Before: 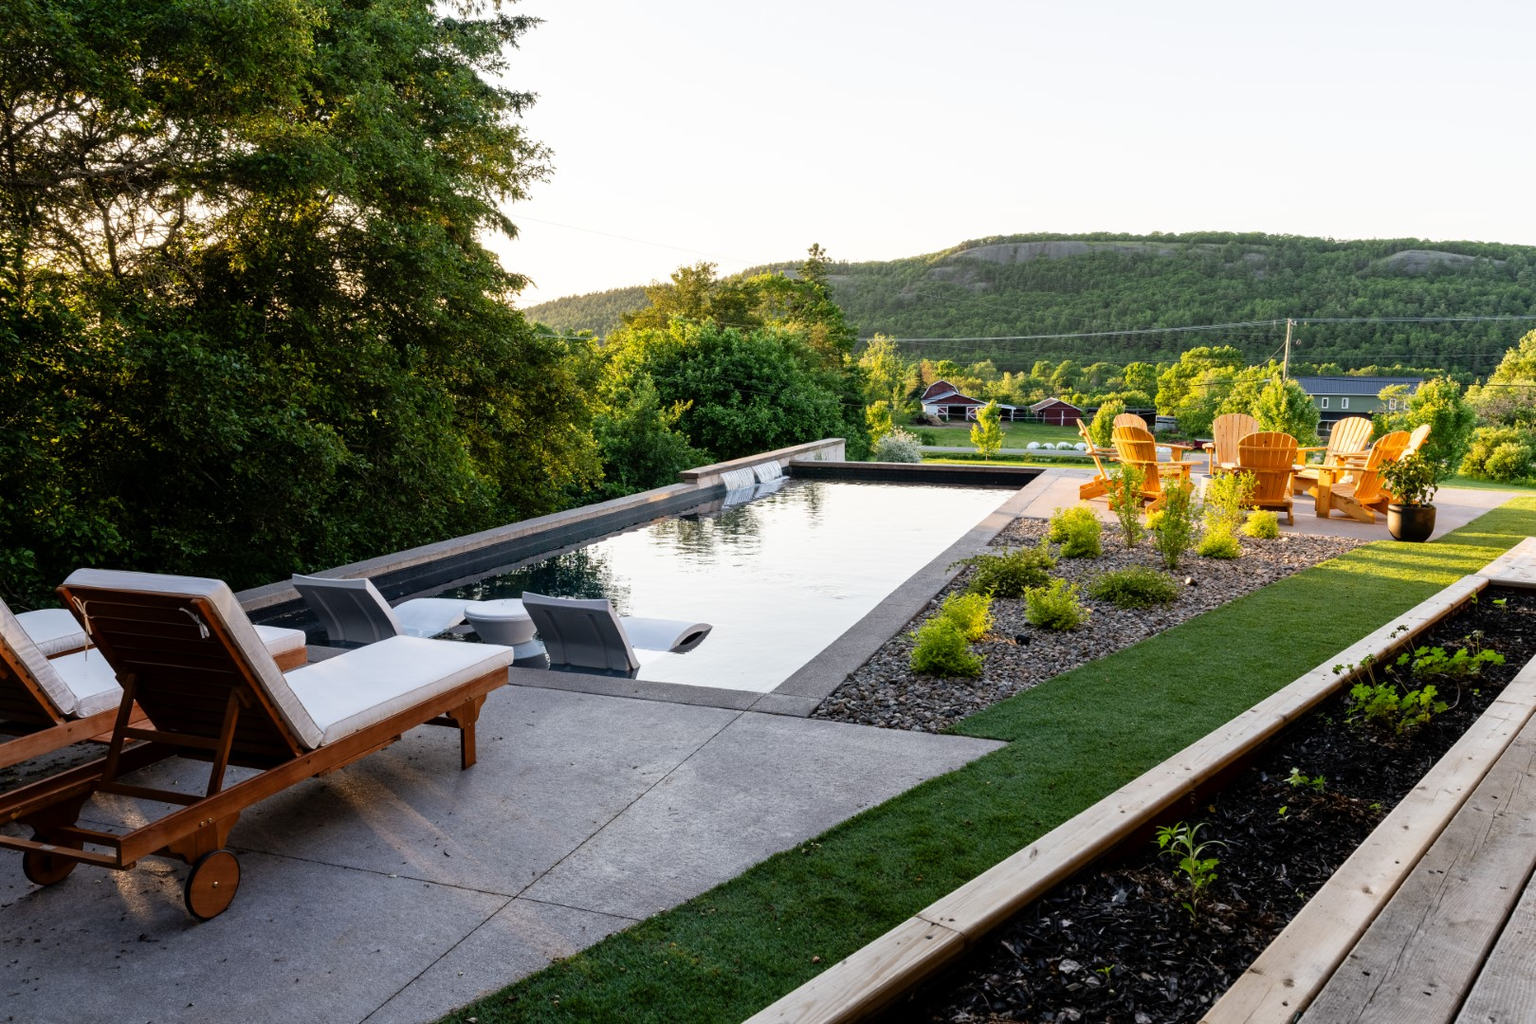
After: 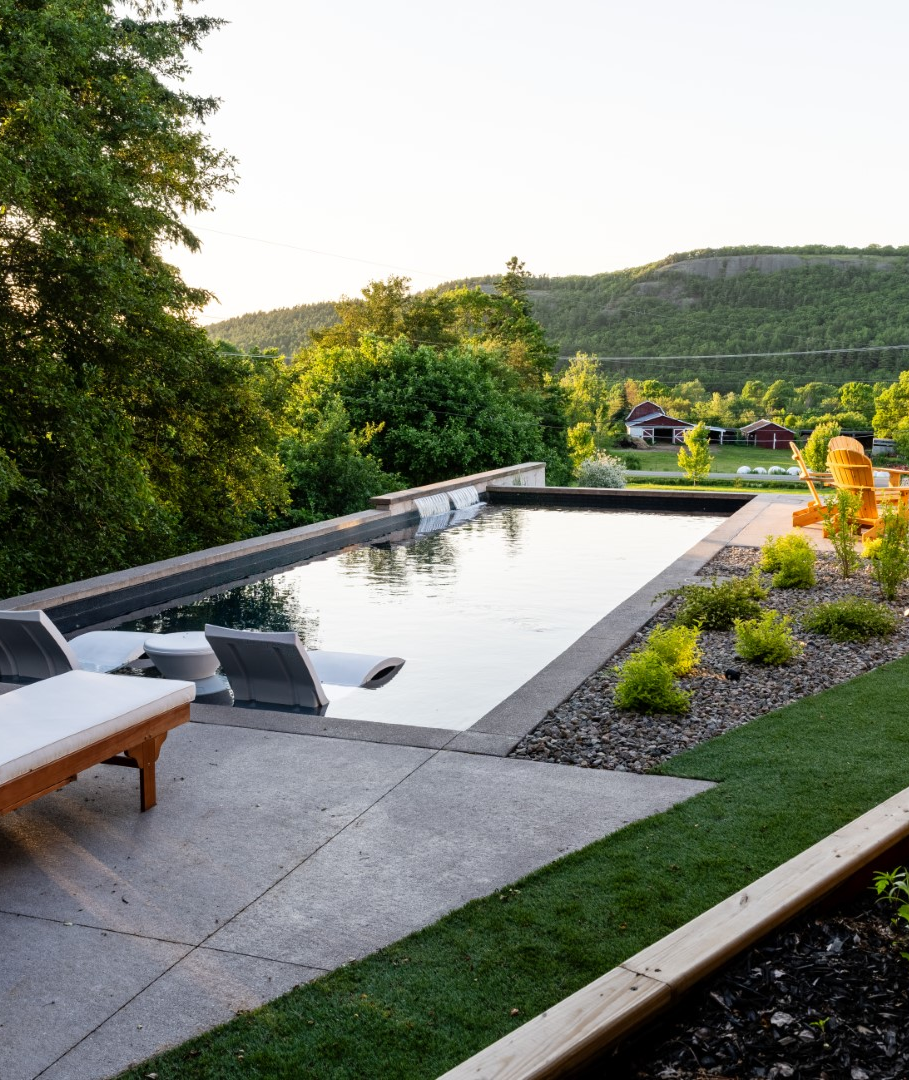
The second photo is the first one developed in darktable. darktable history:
crop: left 21.377%, right 22.475%
